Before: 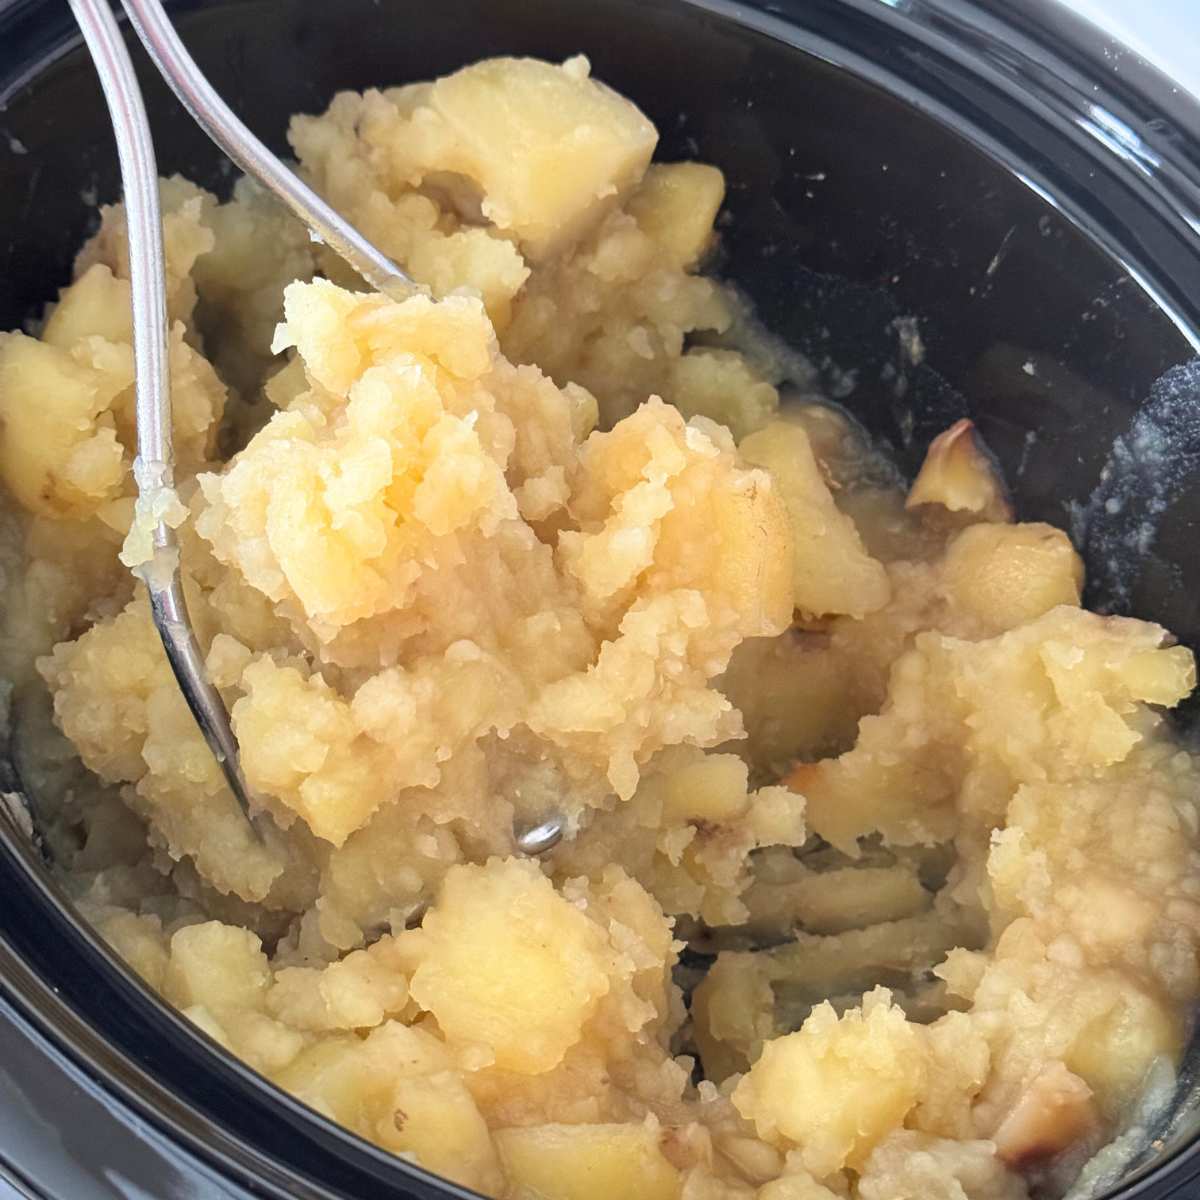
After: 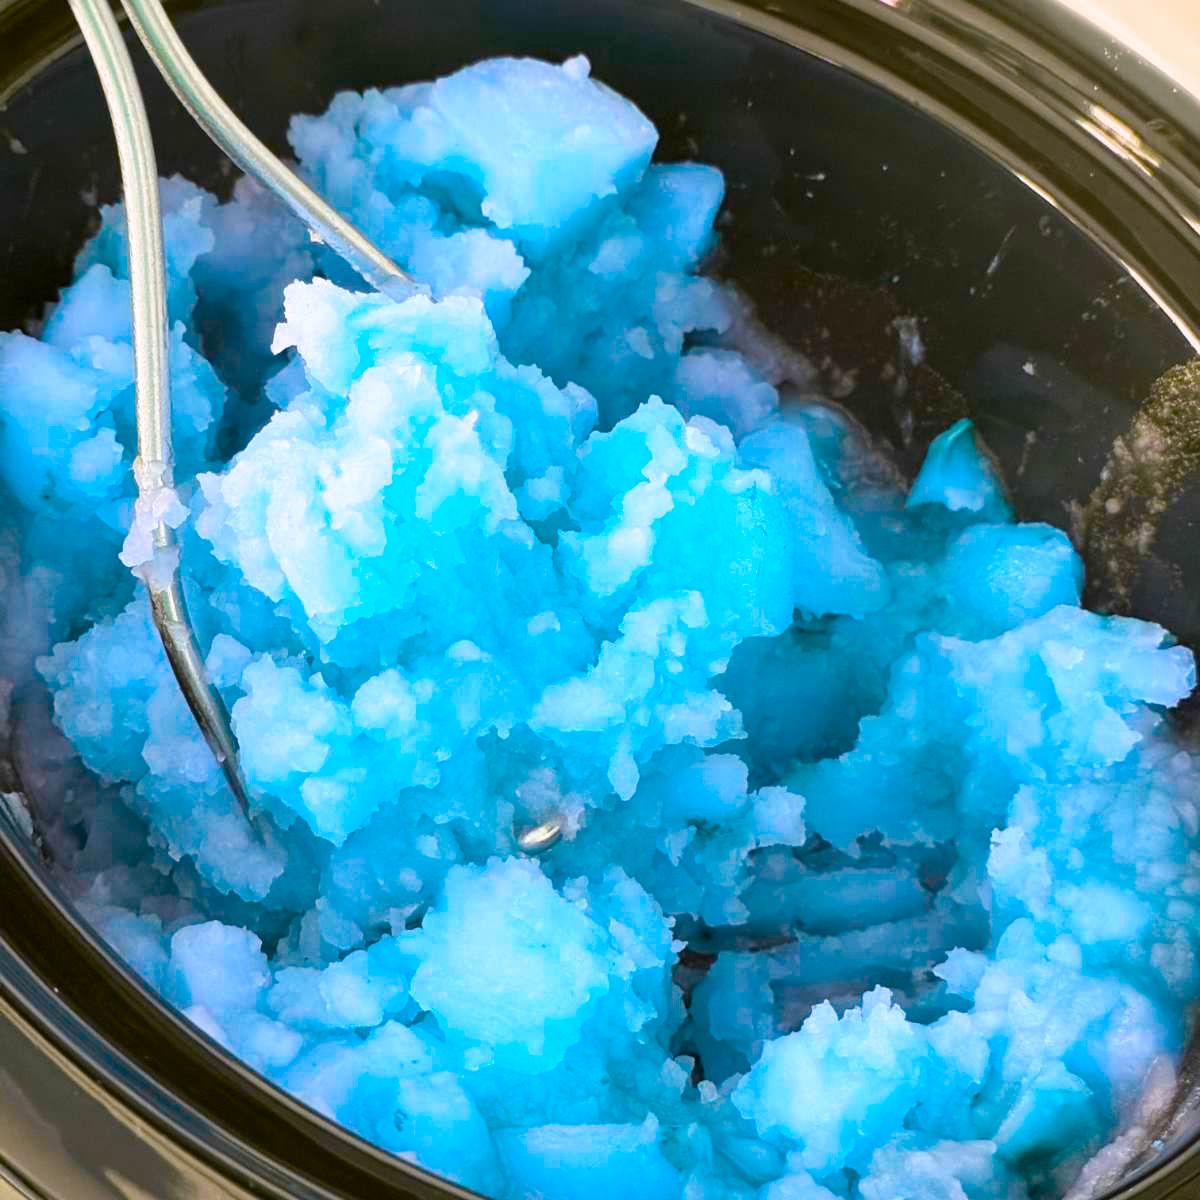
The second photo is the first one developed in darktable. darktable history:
color balance rgb: perceptual saturation grading › global saturation 15.816%, perceptual saturation grading › highlights -19.037%, perceptual saturation grading › shadows 20.216%, hue shift 176.83°, global vibrance 49.86%, contrast 0.378%
